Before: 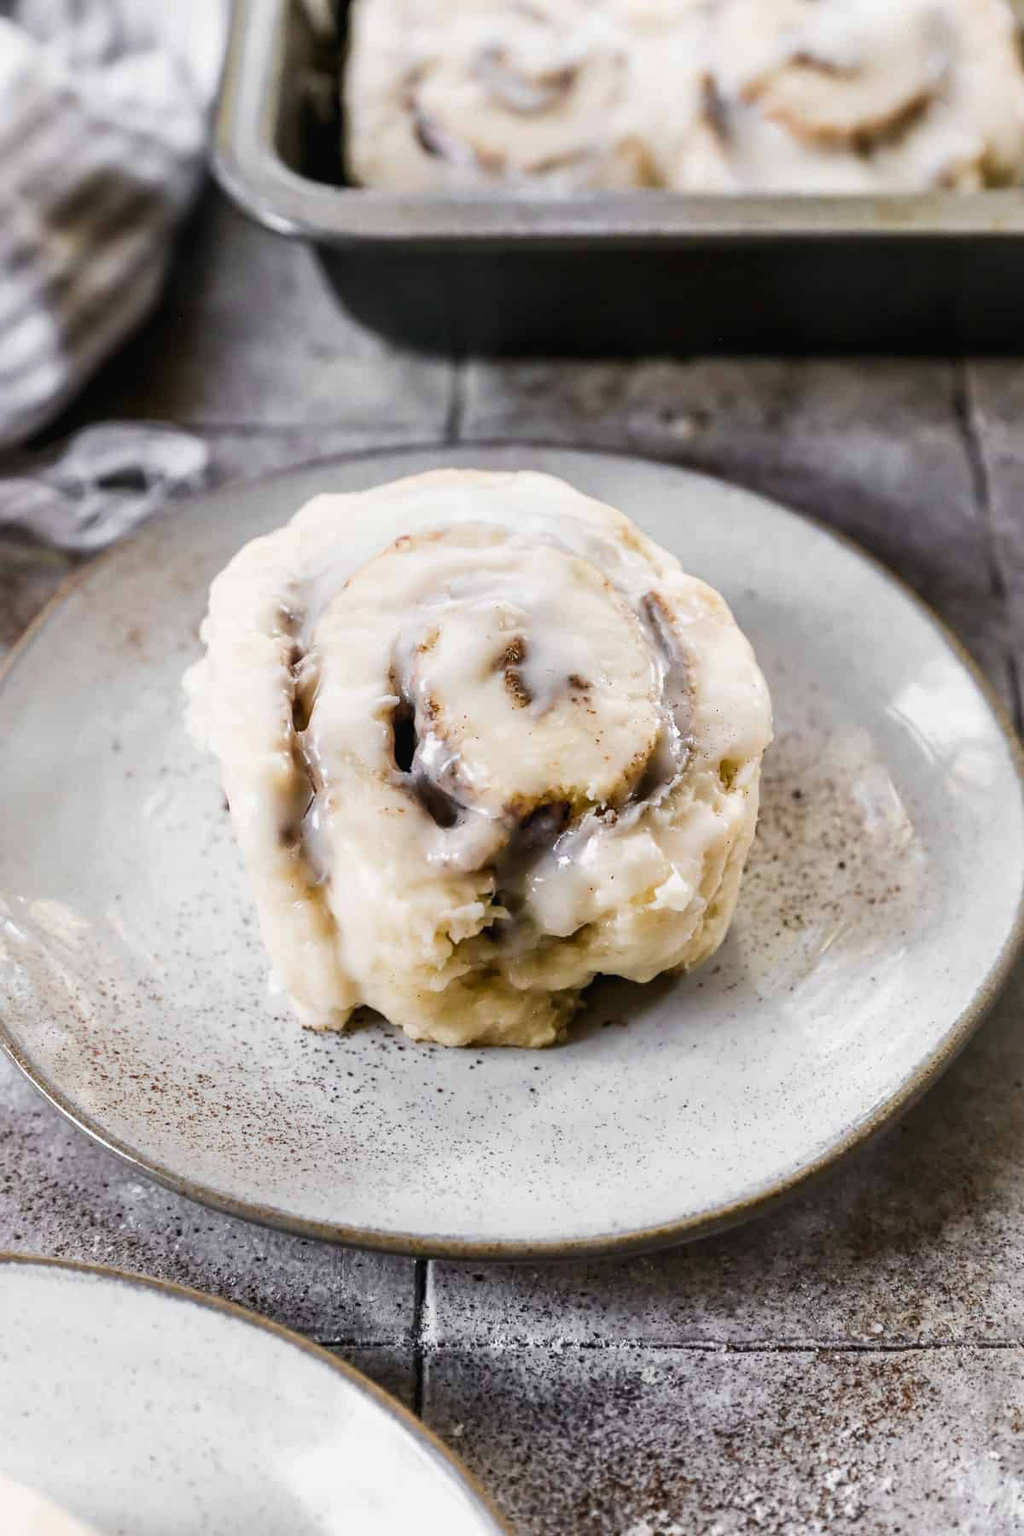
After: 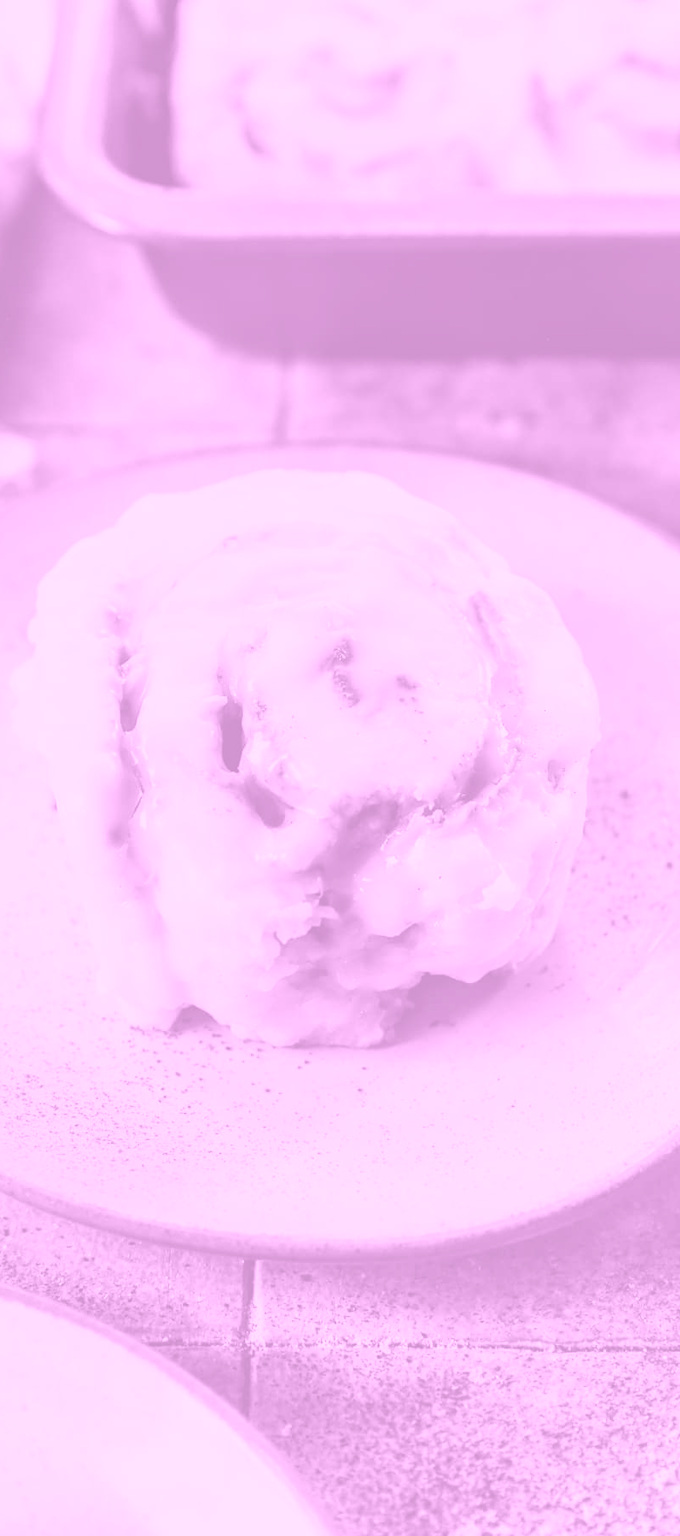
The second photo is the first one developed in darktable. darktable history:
color zones: curves: ch0 [(0, 0.466) (0.128, 0.466) (0.25, 0.5) (0.375, 0.456) (0.5, 0.5) (0.625, 0.5) (0.737, 0.652) (0.875, 0.5)]; ch1 [(0, 0.603) (0.125, 0.618) (0.261, 0.348) (0.372, 0.353) (0.497, 0.363) (0.611, 0.45) (0.731, 0.427) (0.875, 0.518) (0.998, 0.652)]; ch2 [(0, 0.559) (0.125, 0.451) (0.253, 0.564) (0.37, 0.578) (0.5, 0.466) (0.625, 0.471) (0.731, 0.471) (0.88, 0.485)]
crop: left 16.899%, right 16.556%
colorize: hue 331.2°, saturation 75%, source mix 30.28%, lightness 70.52%, version 1
